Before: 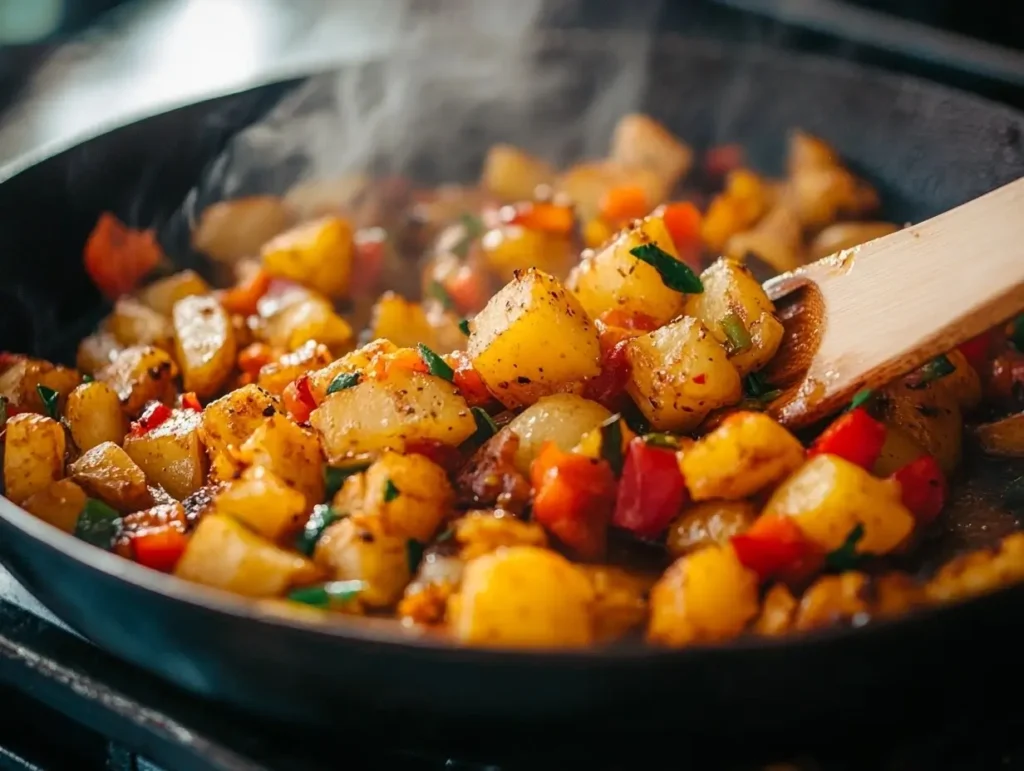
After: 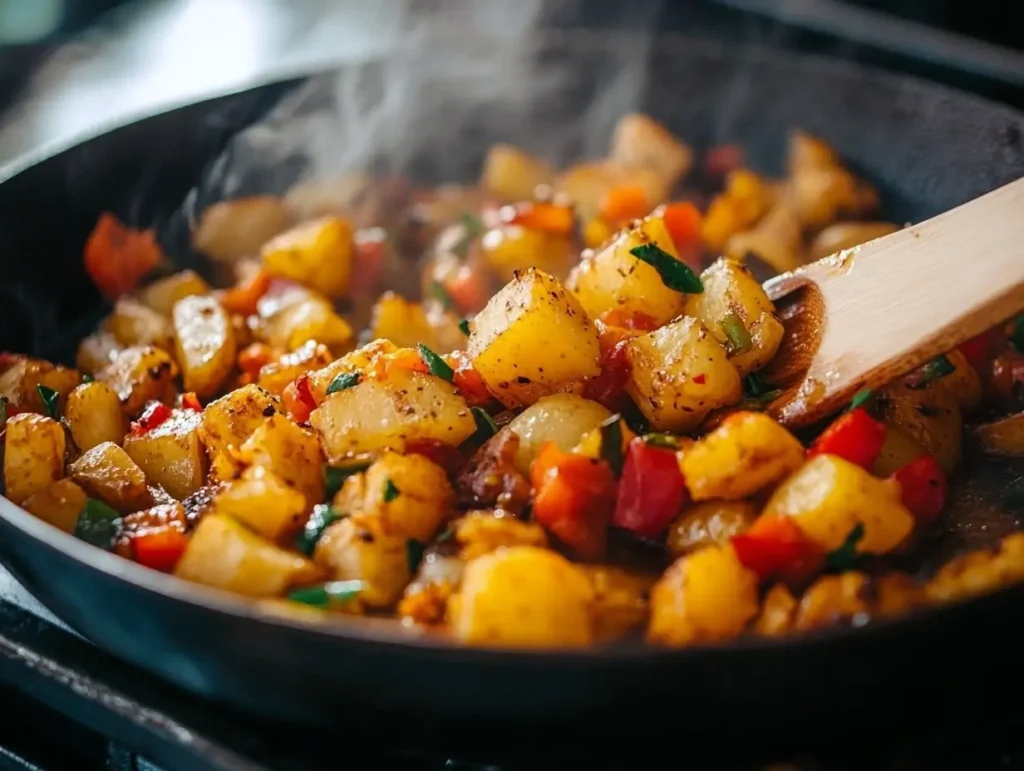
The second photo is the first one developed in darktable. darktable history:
white balance: red 0.974, blue 1.044
levels: mode automatic, gray 50.8%
